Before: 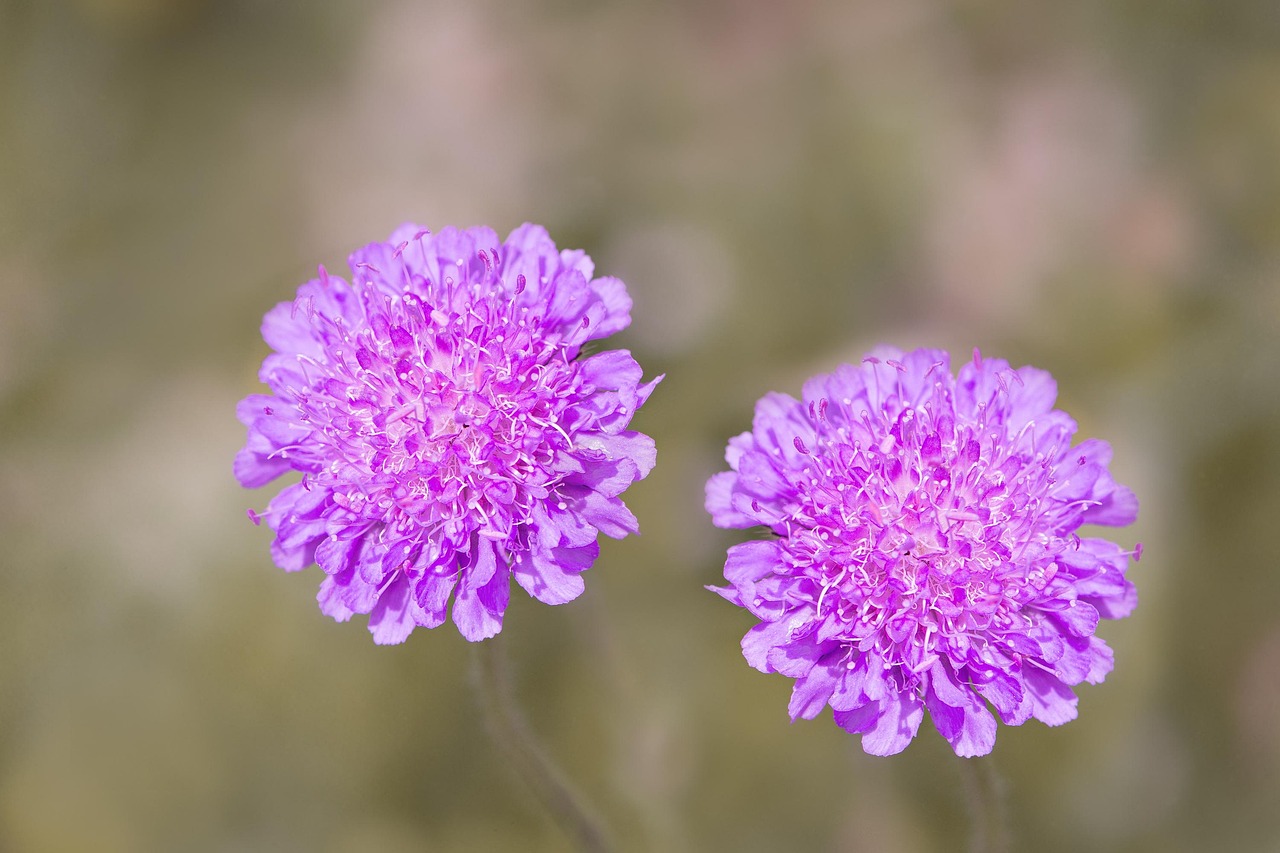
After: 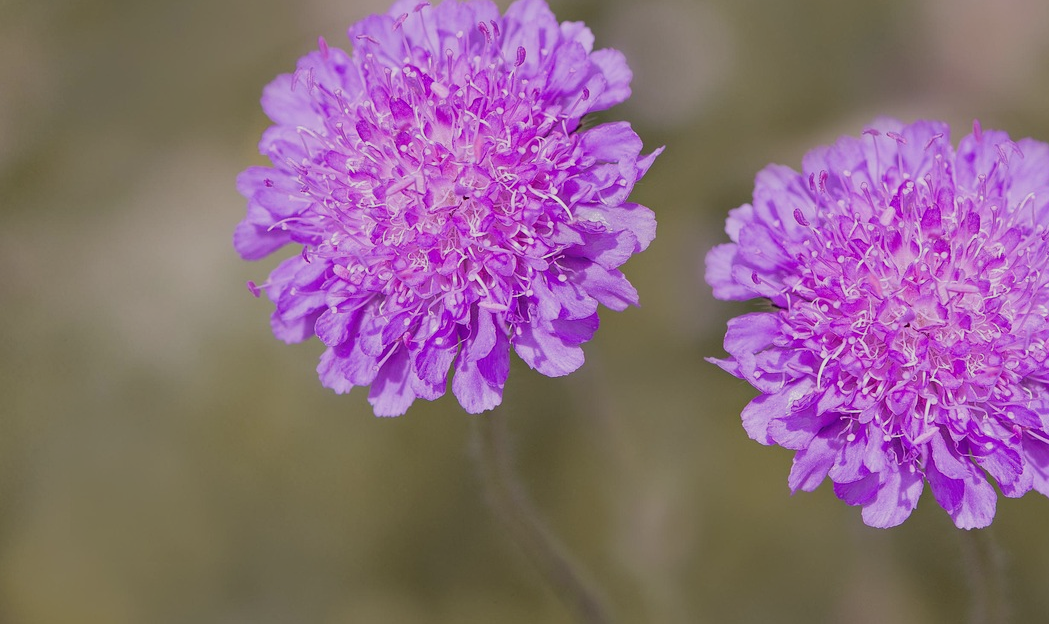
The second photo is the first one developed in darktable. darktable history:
crop: top 26.785%, right 17.98%
exposure: exposure -0.491 EV, compensate highlight preservation false
